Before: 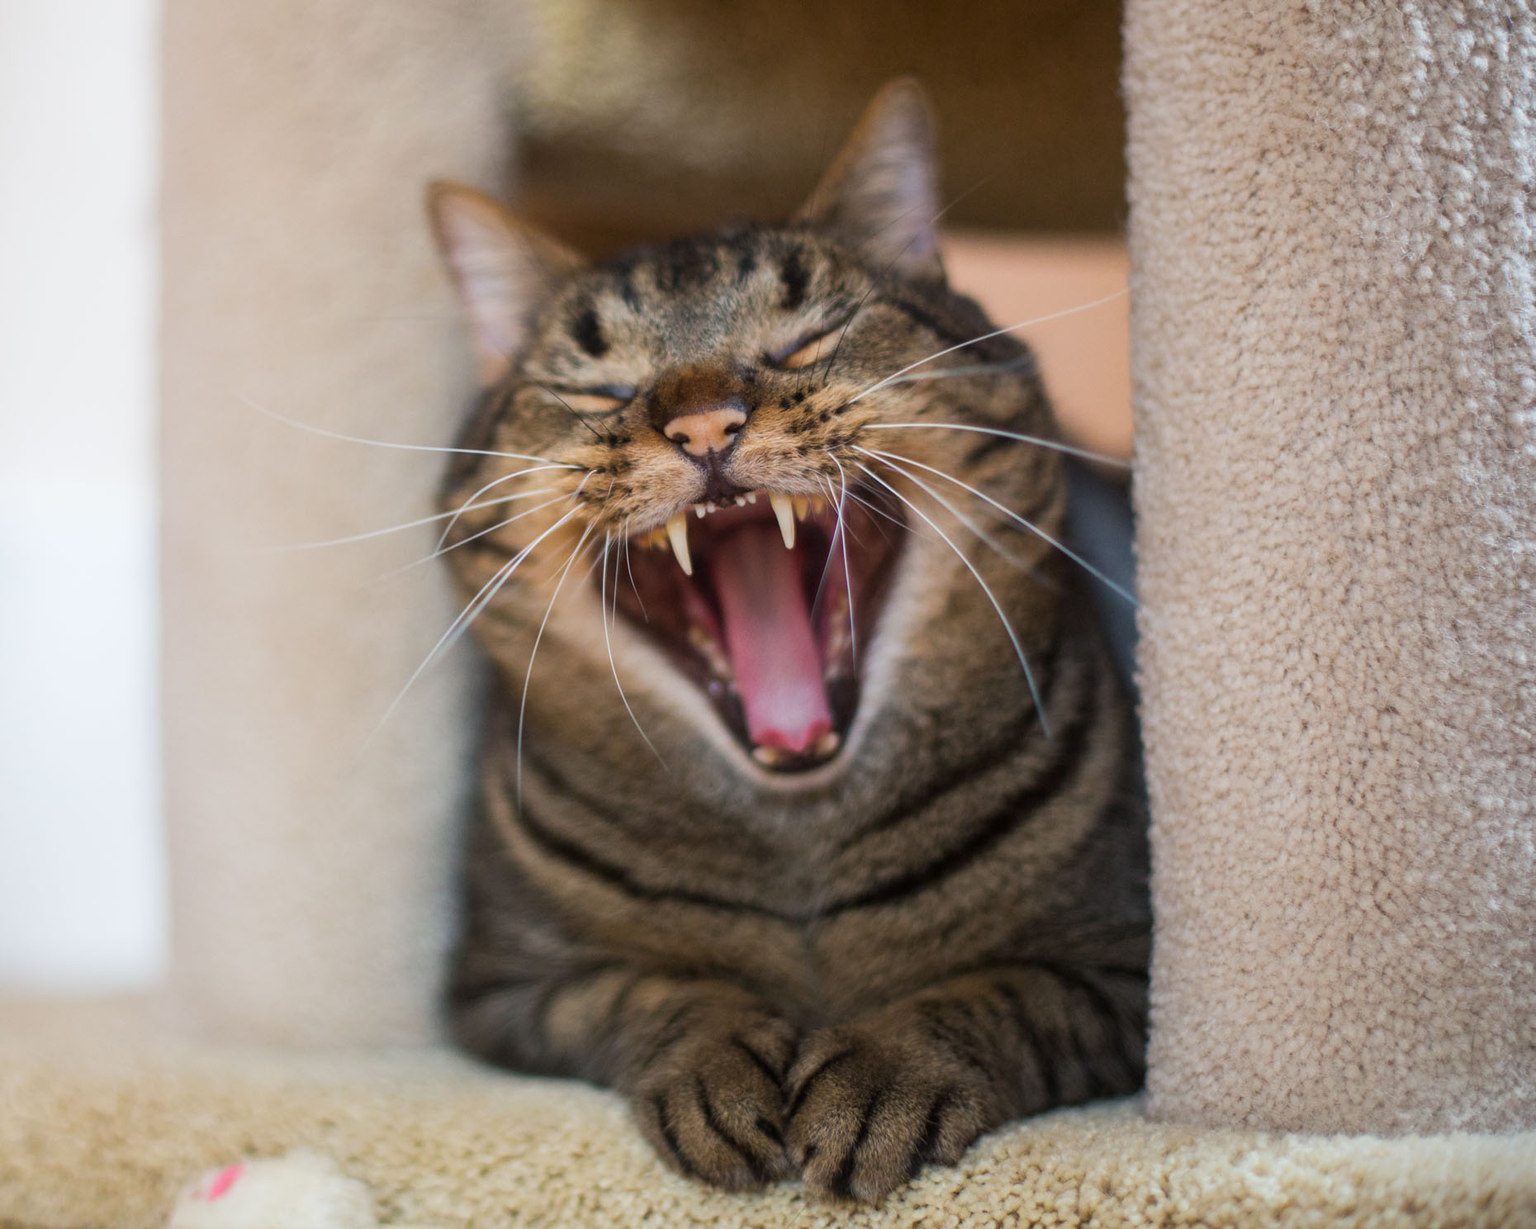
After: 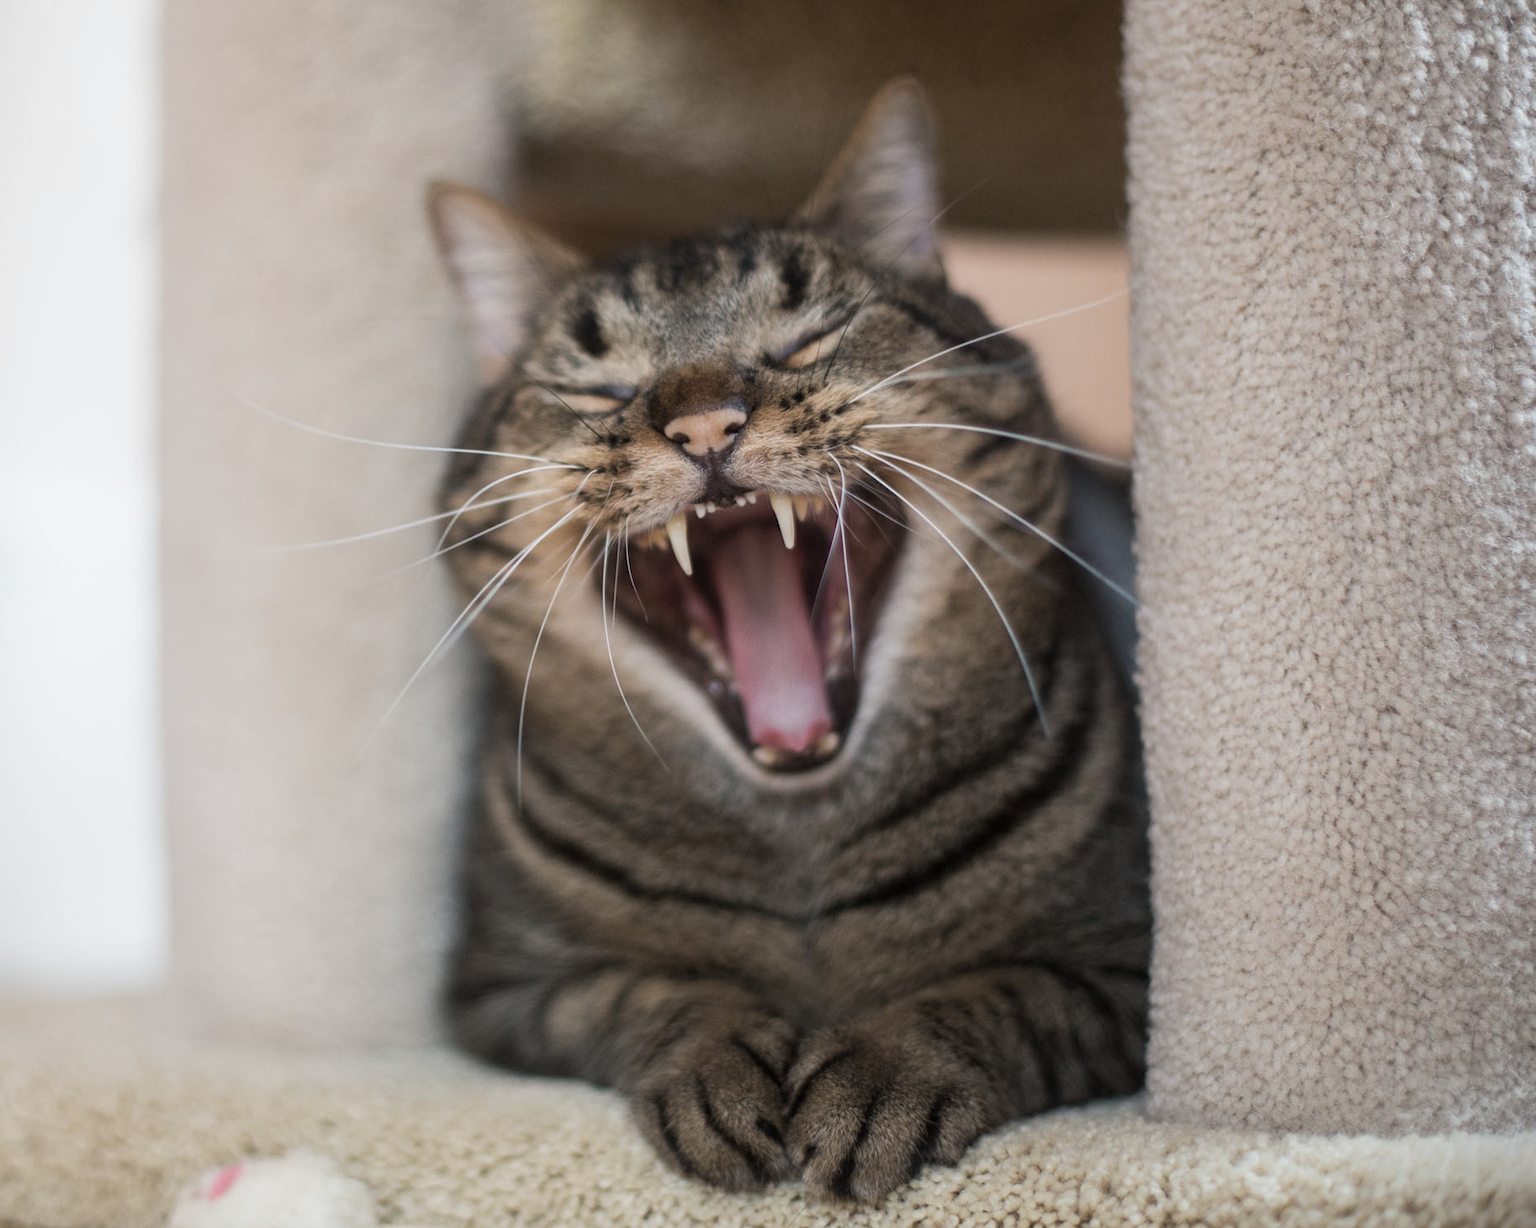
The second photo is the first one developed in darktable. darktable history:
color correction: highlights b* 0.039, saturation 0.608
